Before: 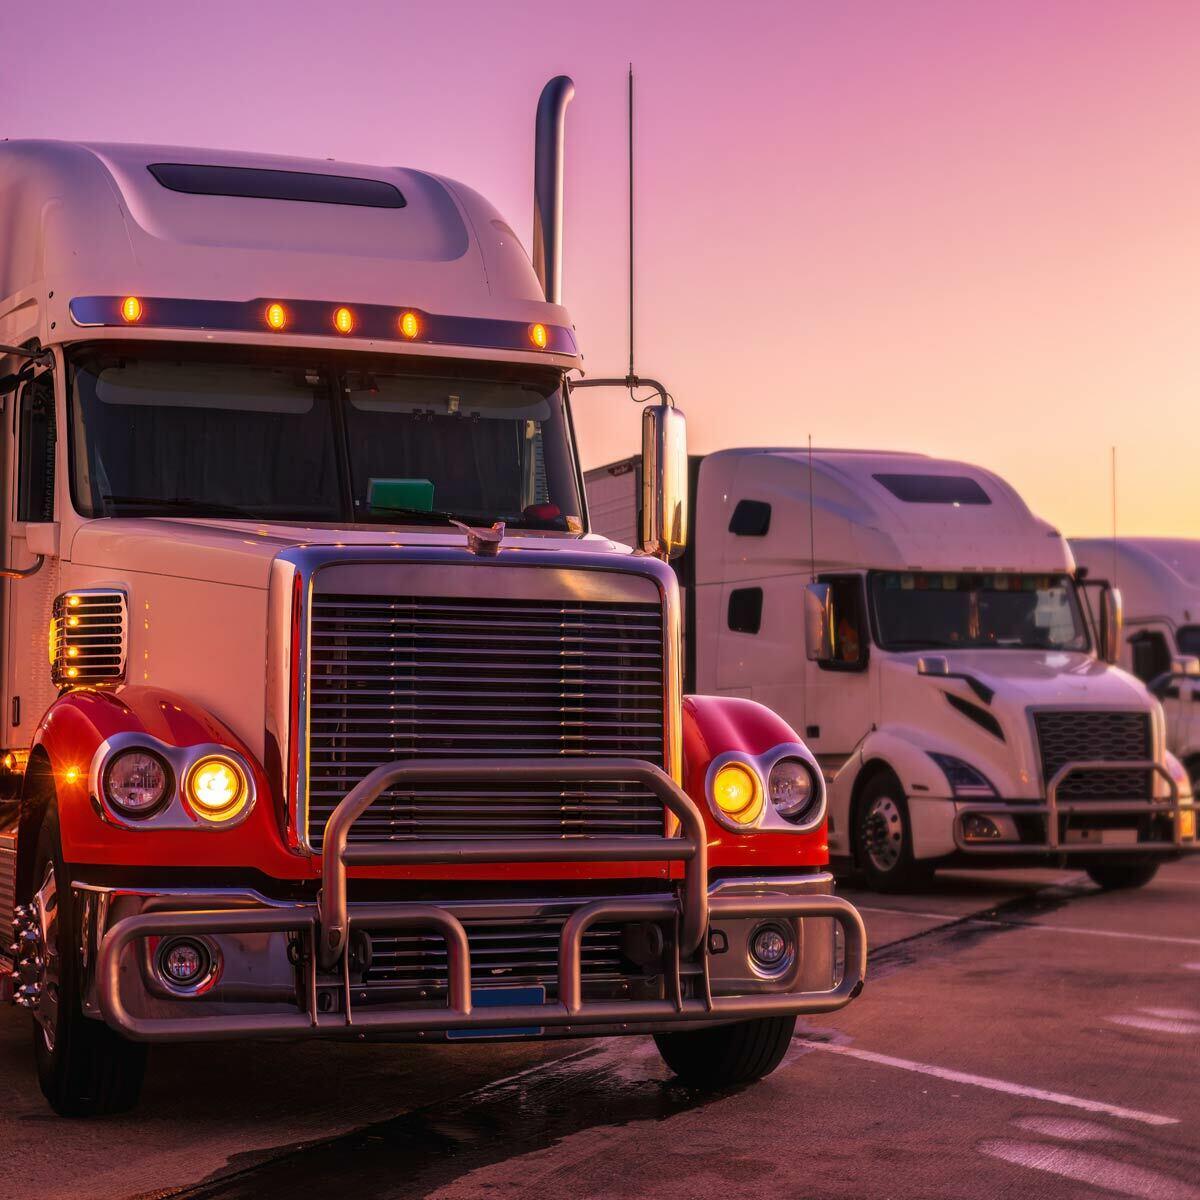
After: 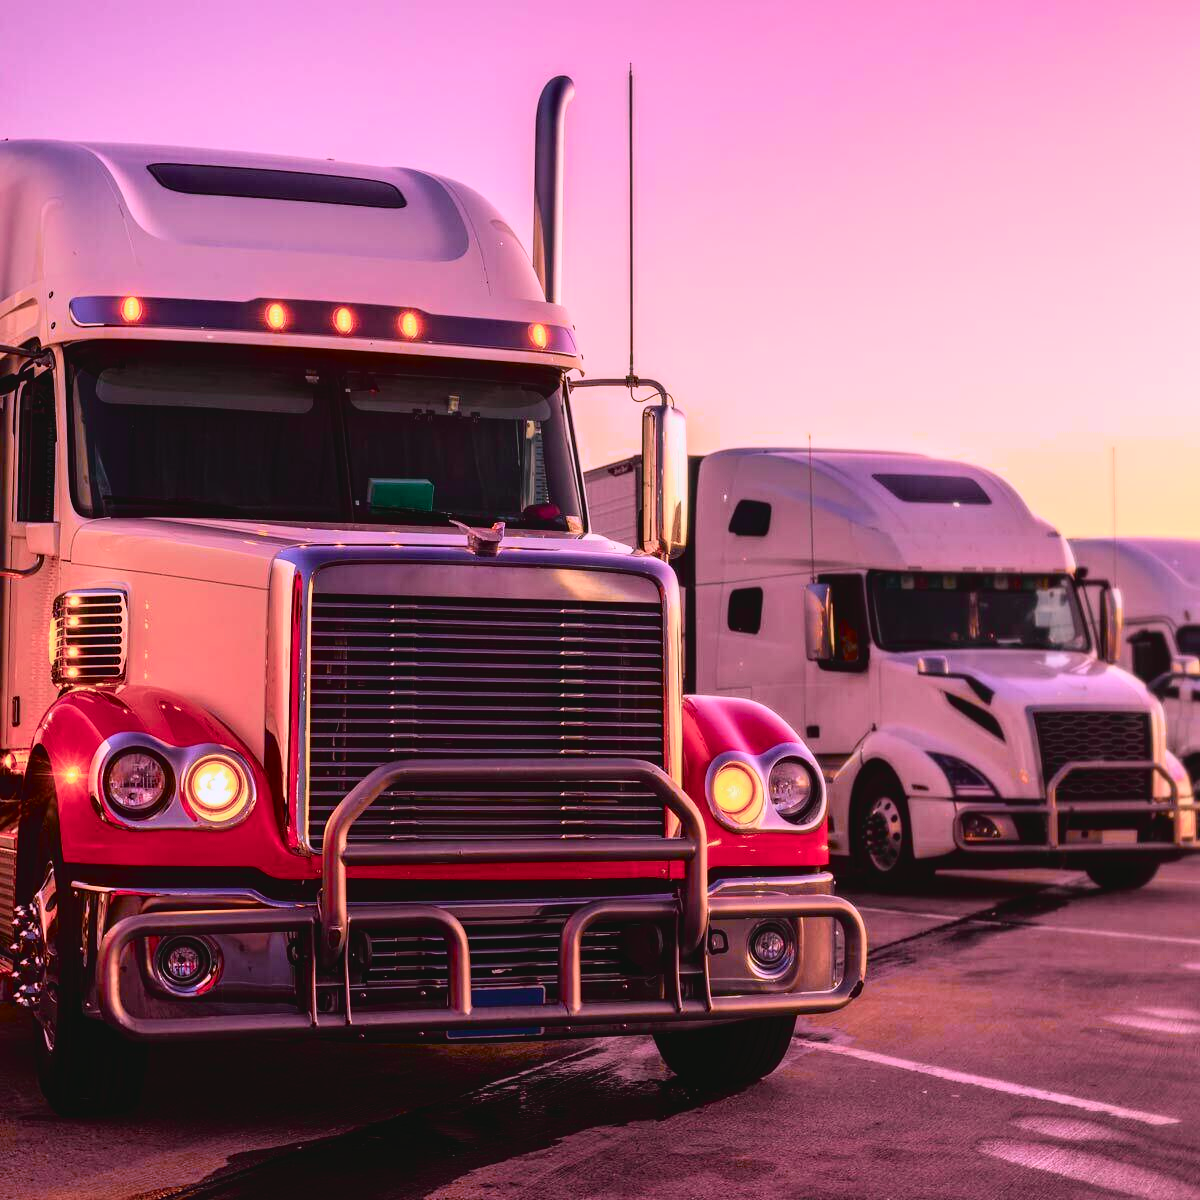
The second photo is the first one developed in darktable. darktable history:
tone curve: curves: ch0 [(0, 0.039) (0.113, 0.081) (0.204, 0.204) (0.498, 0.608) (0.709, 0.819) (0.984, 0.961)]; ch1 [(0, 0) (0.172, 0.123) (0.317, 0.272) (0.414, 0.382) (0.476, 0.479) (0.505, 0.501) (0.528, 0.54) (0.618, 0.647) (0.709, 0.764) (1, 1)]; ch2 [(0, 0) (0.411, 0.424) (0.492, 0.502) (0.521, 0.513) (0.537, 0.57) (0.686, 0.638) (1, 1)], color space Lab, independent channels, preserve colors none
color calibration: illuminant custom, x 0.363, y 0.384, temperature 4521.79 K, saturation algorithm version 1 (2020)
